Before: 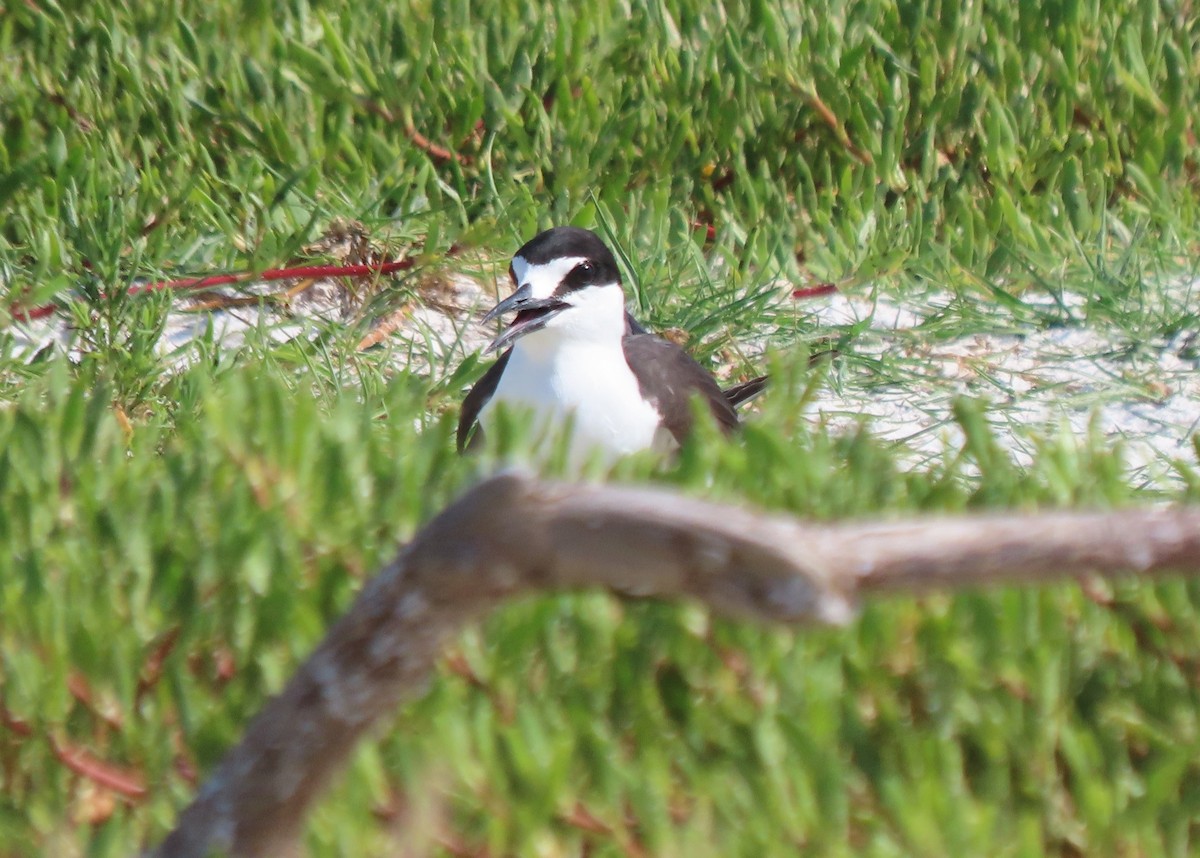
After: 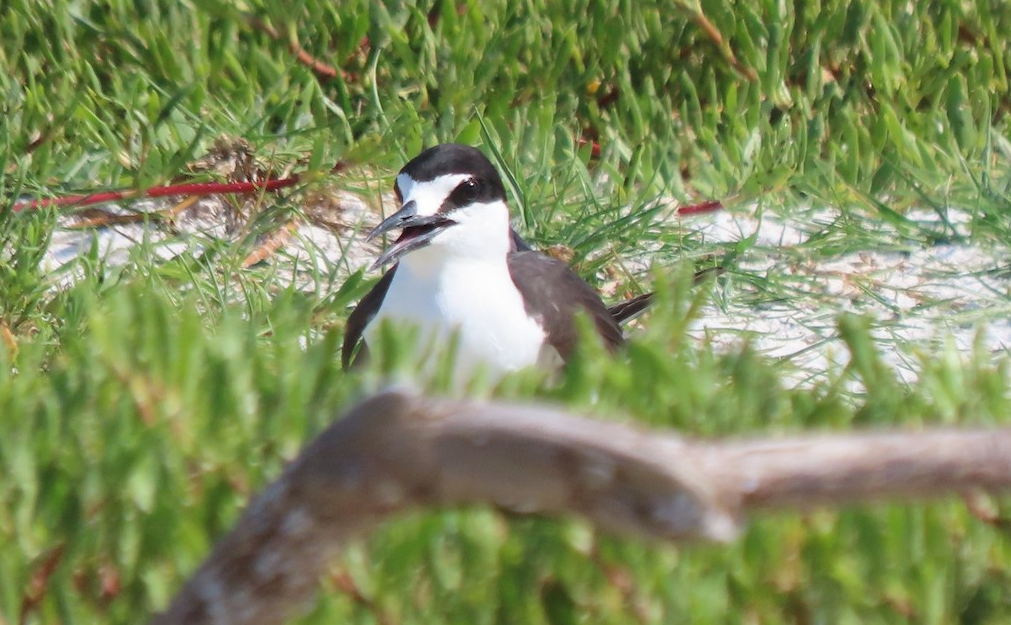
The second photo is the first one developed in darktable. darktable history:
crop and rotate: left 9.623%, top 9.694%, right 6.073%, bottom 17.41%
